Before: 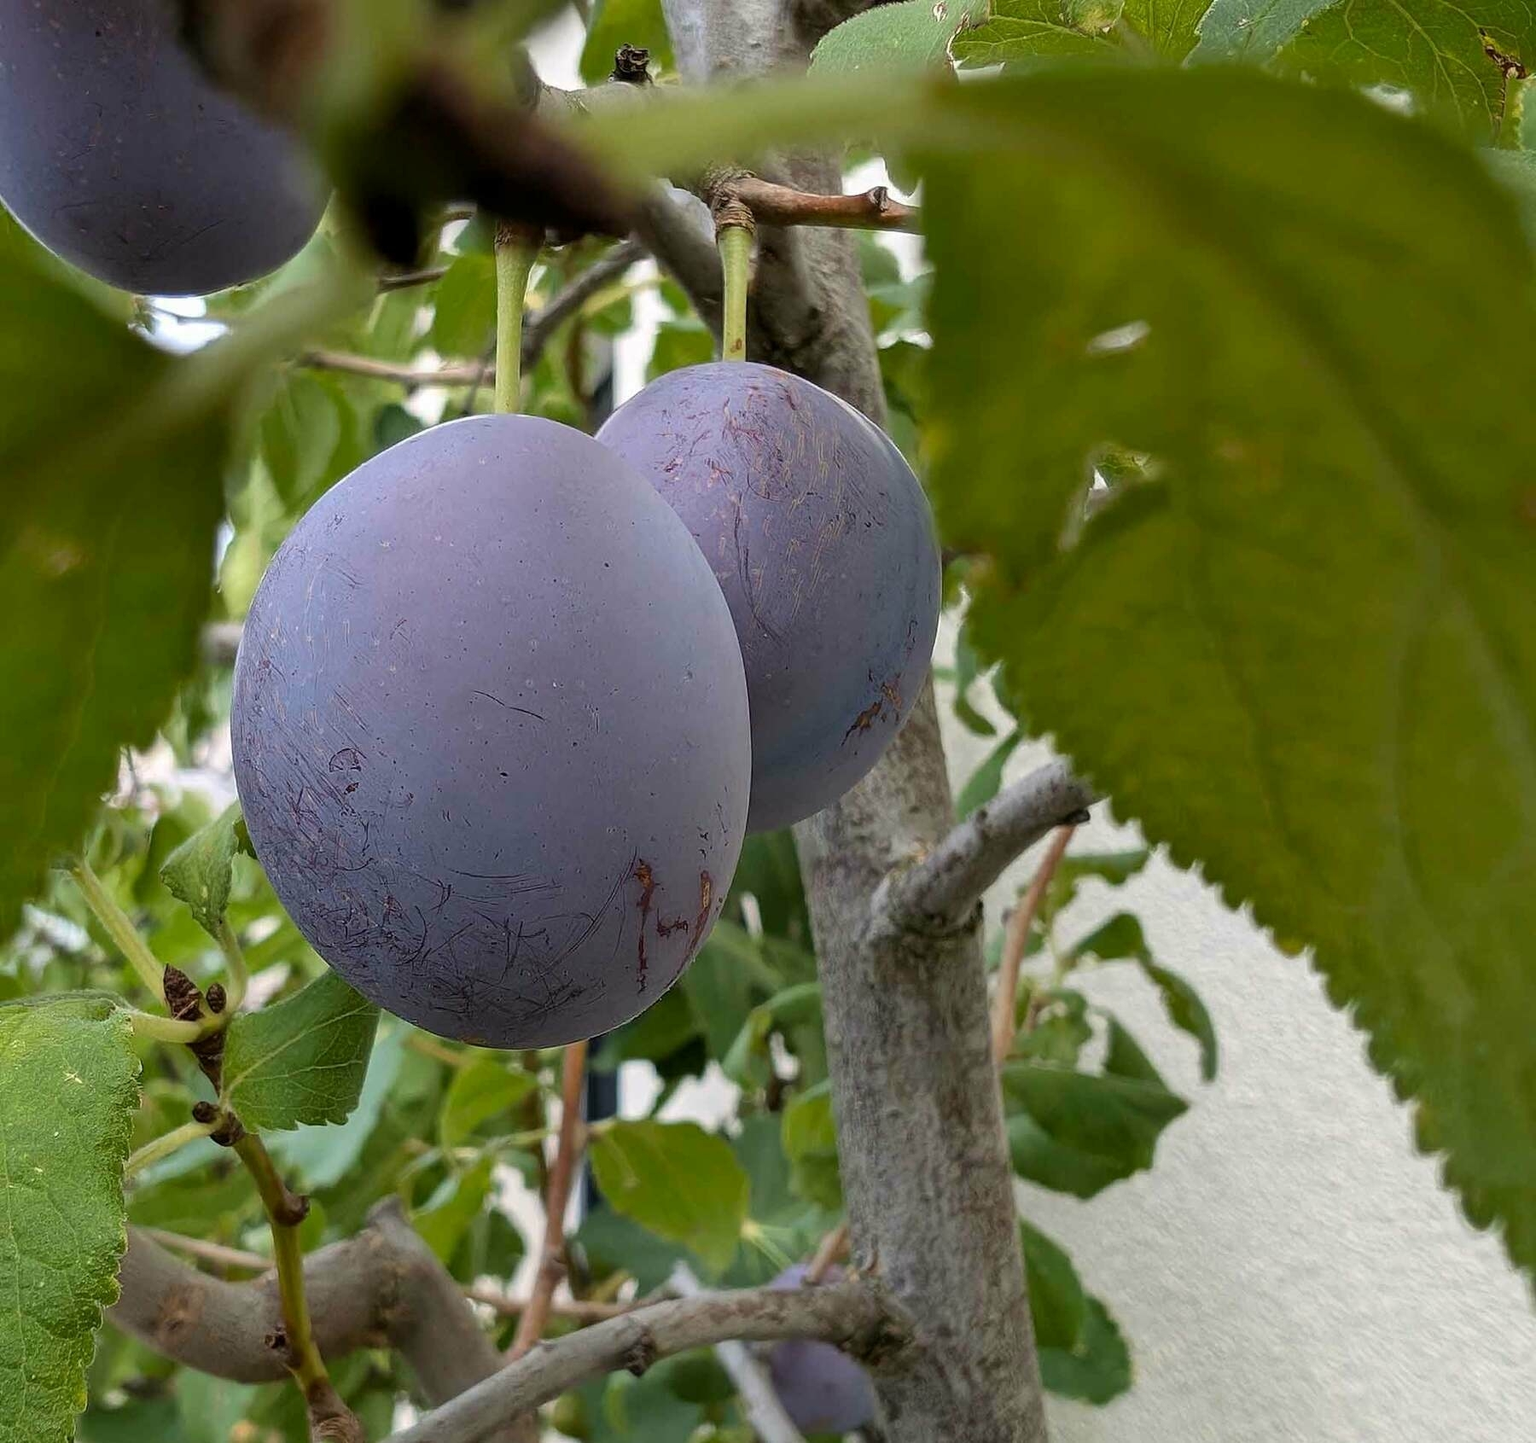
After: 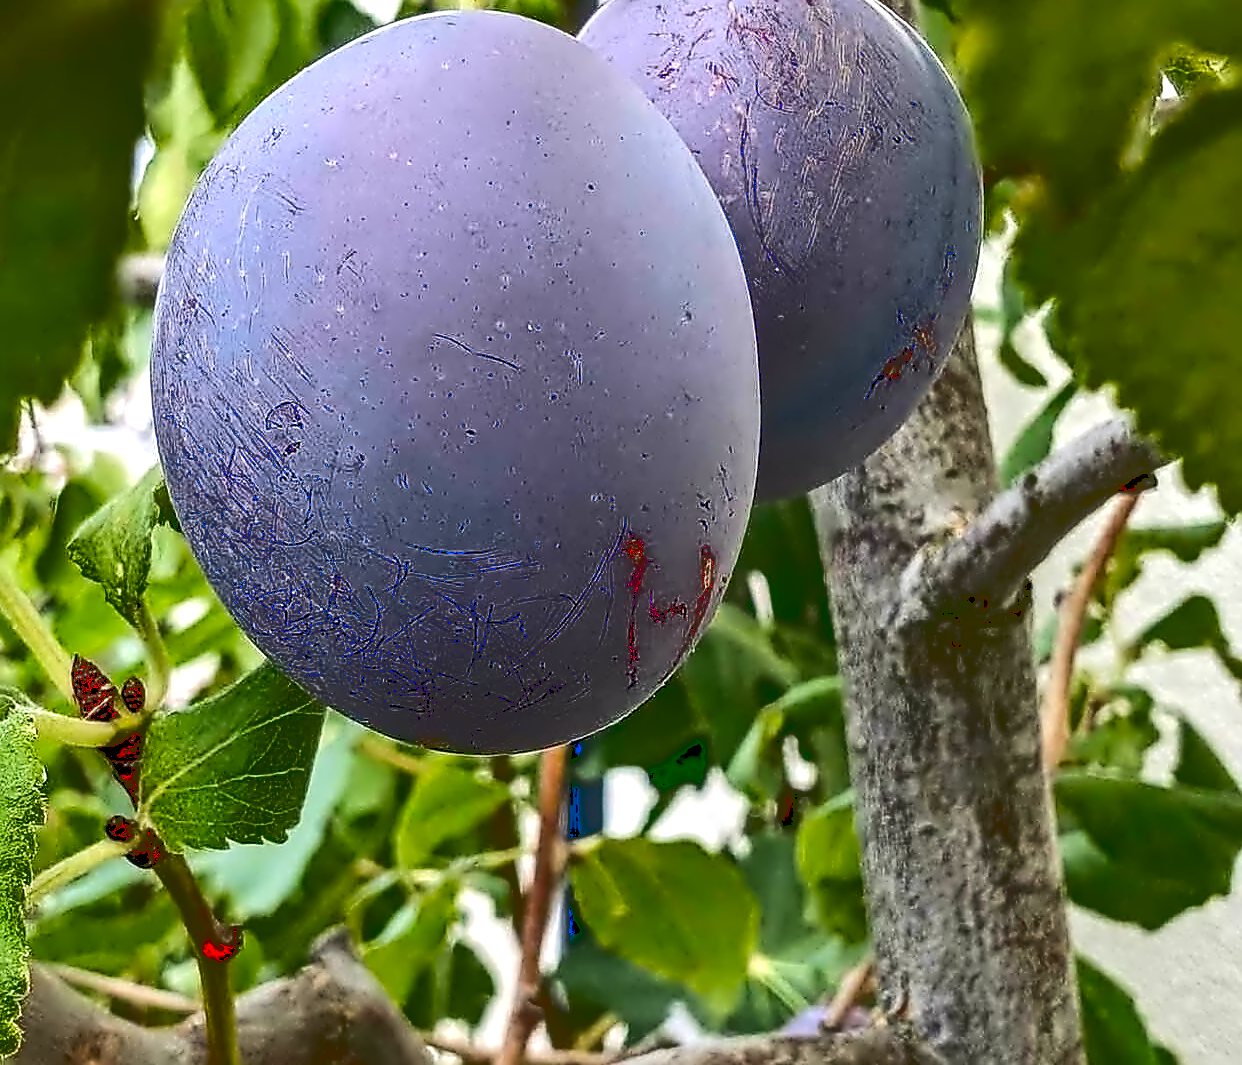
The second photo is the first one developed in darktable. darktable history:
crop: left 6.701%, top 28.133%, right 24.288%, bottom 8.831%
tone curve: curves: ch0 [(0, 0) (0.003, 0.178) (0.011, 0.177) (0.025, 0.177) (0.044, 0.178) (0.069, 0.178) (0.1, 0.18) (0.136, 0.183) (0.177, 0.199) (0.224, 0.227) (0.277, 0.278) (0.335, 0.357) (0.399, 0.449) (0.468, 0.546) (0.543, 0.65) (0.623, 0.724) (0.709, 0.804) (0.801, 0.868) (0.898, 0.921) (1, 1)], color space Lab, linked channels
contrast brightness saturation: contrast 0.067, brightness -0.155, saturation 0.114
color balance rgb: perceptual saturation grading › global saturation -0.057%, perceptual brilliance grading › global brilliance 9.797%, perceptual brilliance grading › shadows 14.878%
local contrast: on, module defaults
sharpen: on, module defaults
contrast equalizer: y [[0.5, 0.542, 0.583, 0.625, 0.667, 0.708], [0.5 ×6], [0.5 ×6], [0, 0.033, 0.067, 0.1, 0.133, 0.167], [0, 0.05, 0.1, 0.15, 0.2, 0.25]], mix 0.798
